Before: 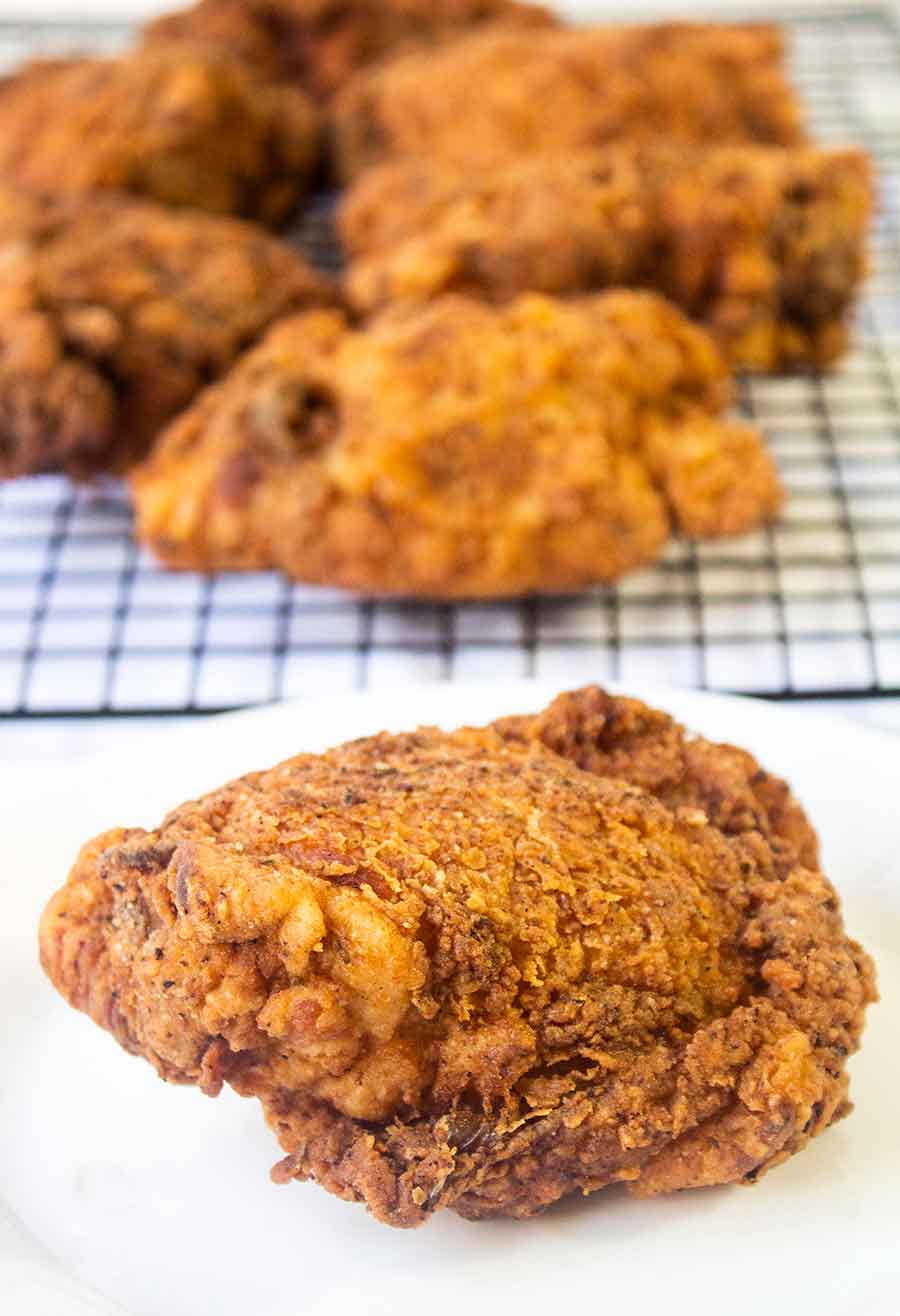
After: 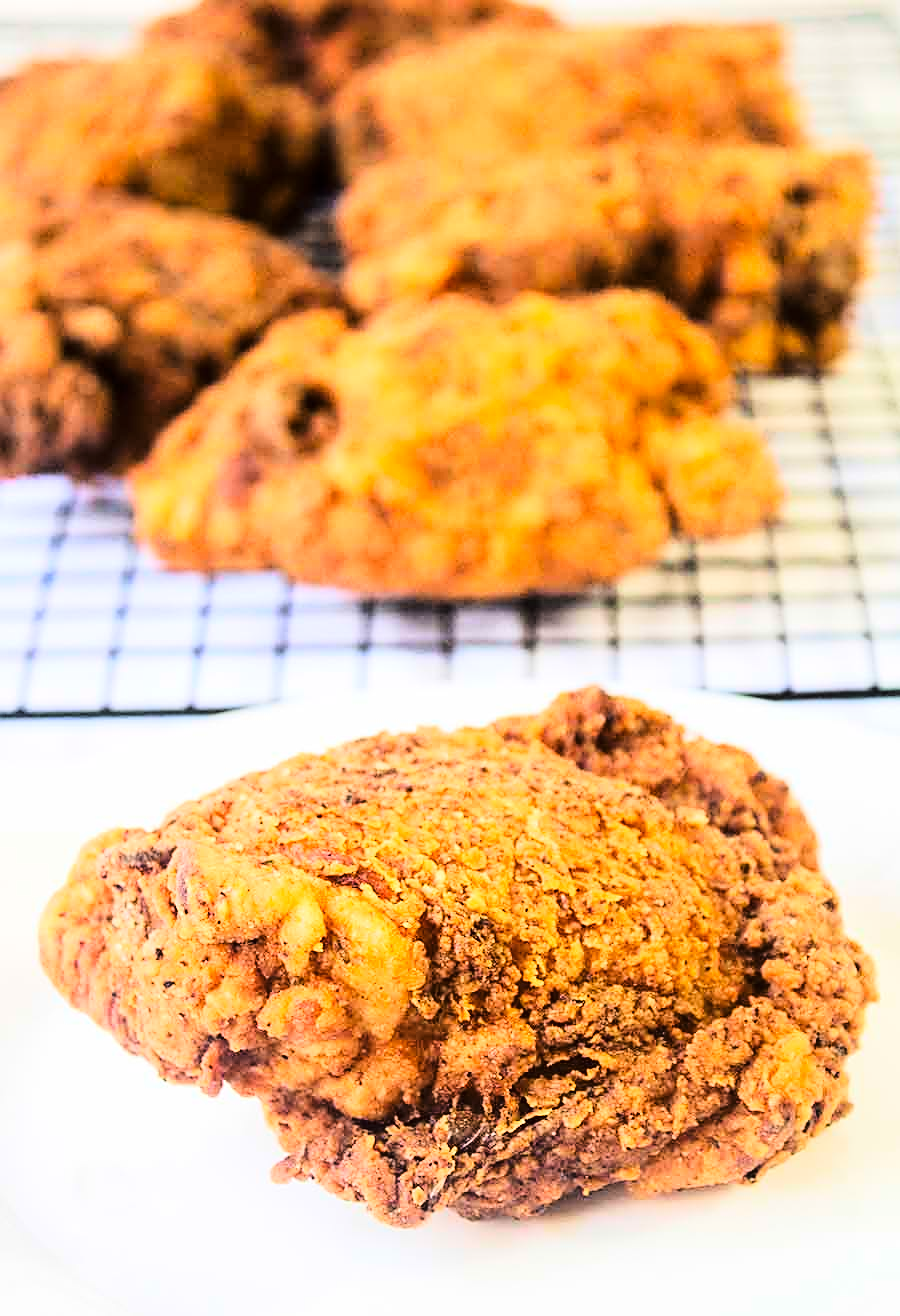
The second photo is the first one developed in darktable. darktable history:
tone curve: curves: ch0 [(0, 0) (0.003, 0.001) (0.011, 0.004) (0.025, 0.009) (0.044, 0.016) (0.069, 0.025) (0.1, 0.036) (0.136, 0.059) (0.177, 0.103) (0.224, 0.175) (0.277, 0.274) (0.335, 0.395) (0.399, 0.52) (0.468, 0.635) (0.543, 0.733) (0.623, 0.817) (0.709, 0.888) (0.801, 0.93) (0.898, 0.964) (1, 1)], color space Lab, linked channels, preserve colors none
sharpen: on, module defaults
